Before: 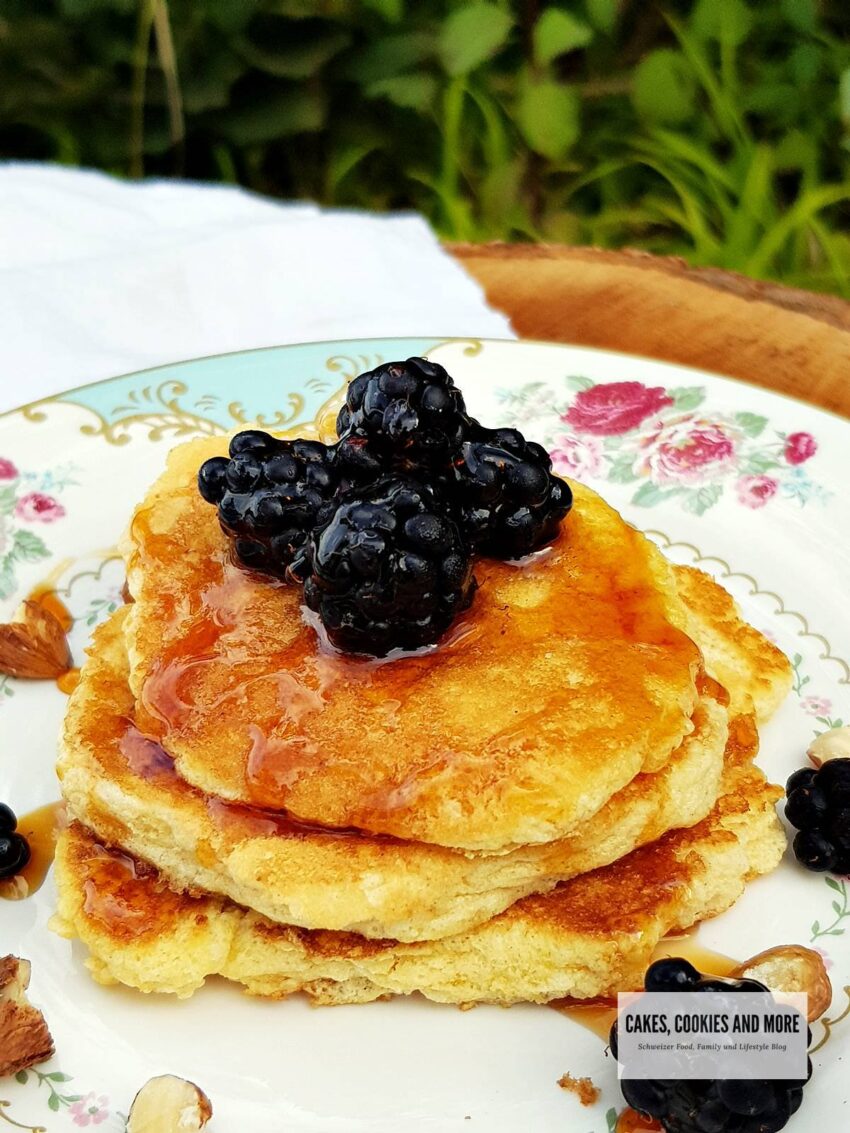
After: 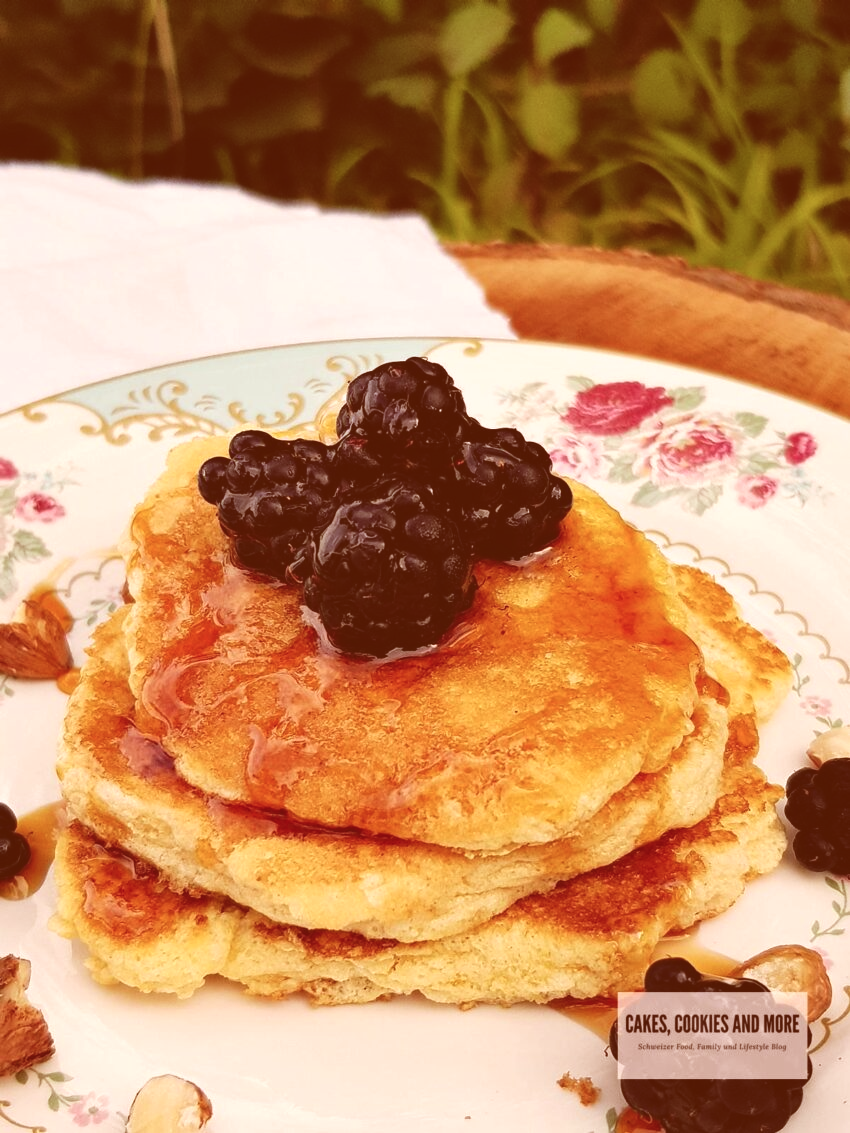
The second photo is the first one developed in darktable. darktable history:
exposure: black level correction -0.027, compensate exposure bias true, compensate highlight preservation false
color correction: highlights a* 9.45, highlights b* 8.72, shadows a* 39.5, shadows b* 39.29, saturation 0.792
